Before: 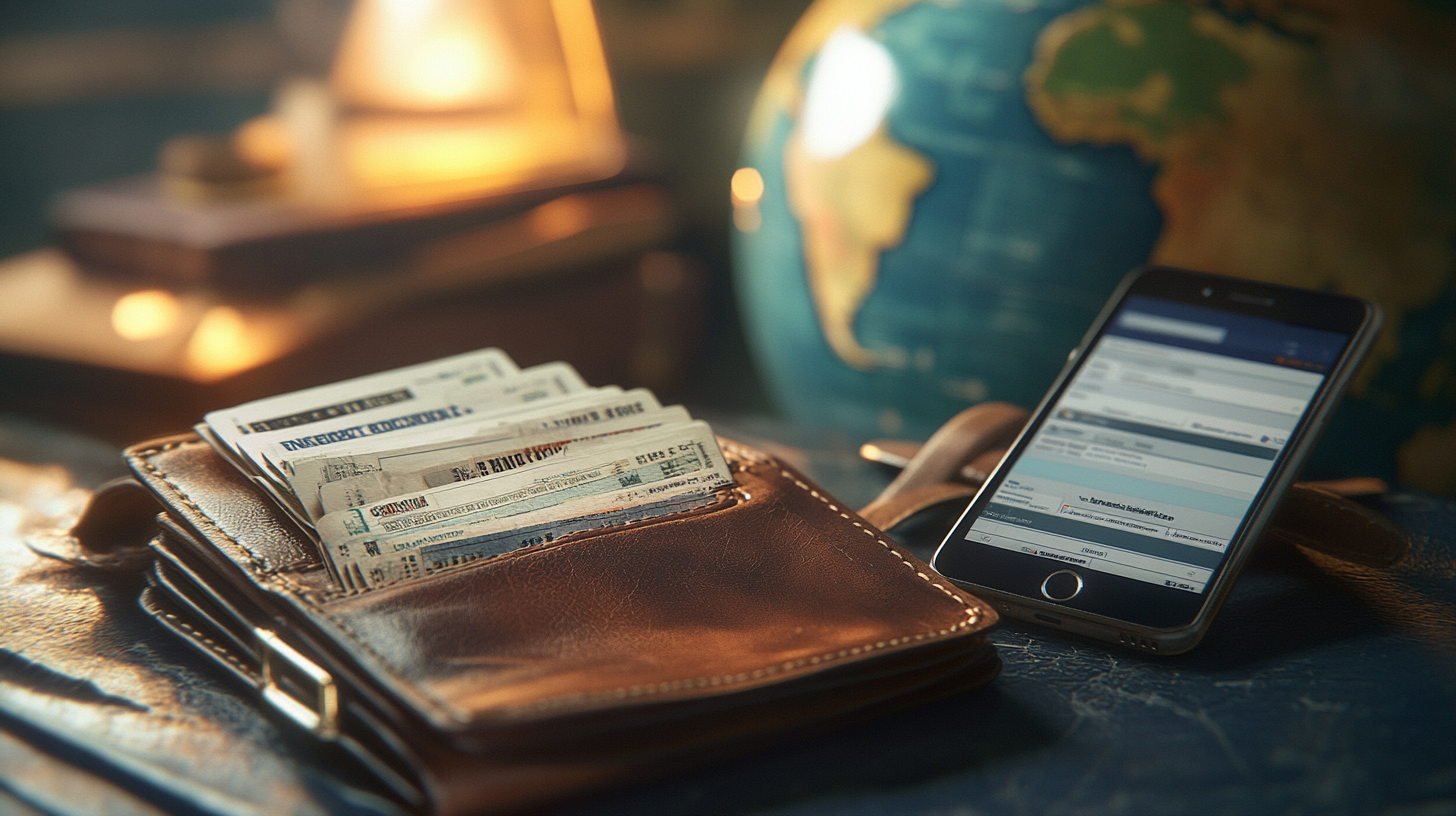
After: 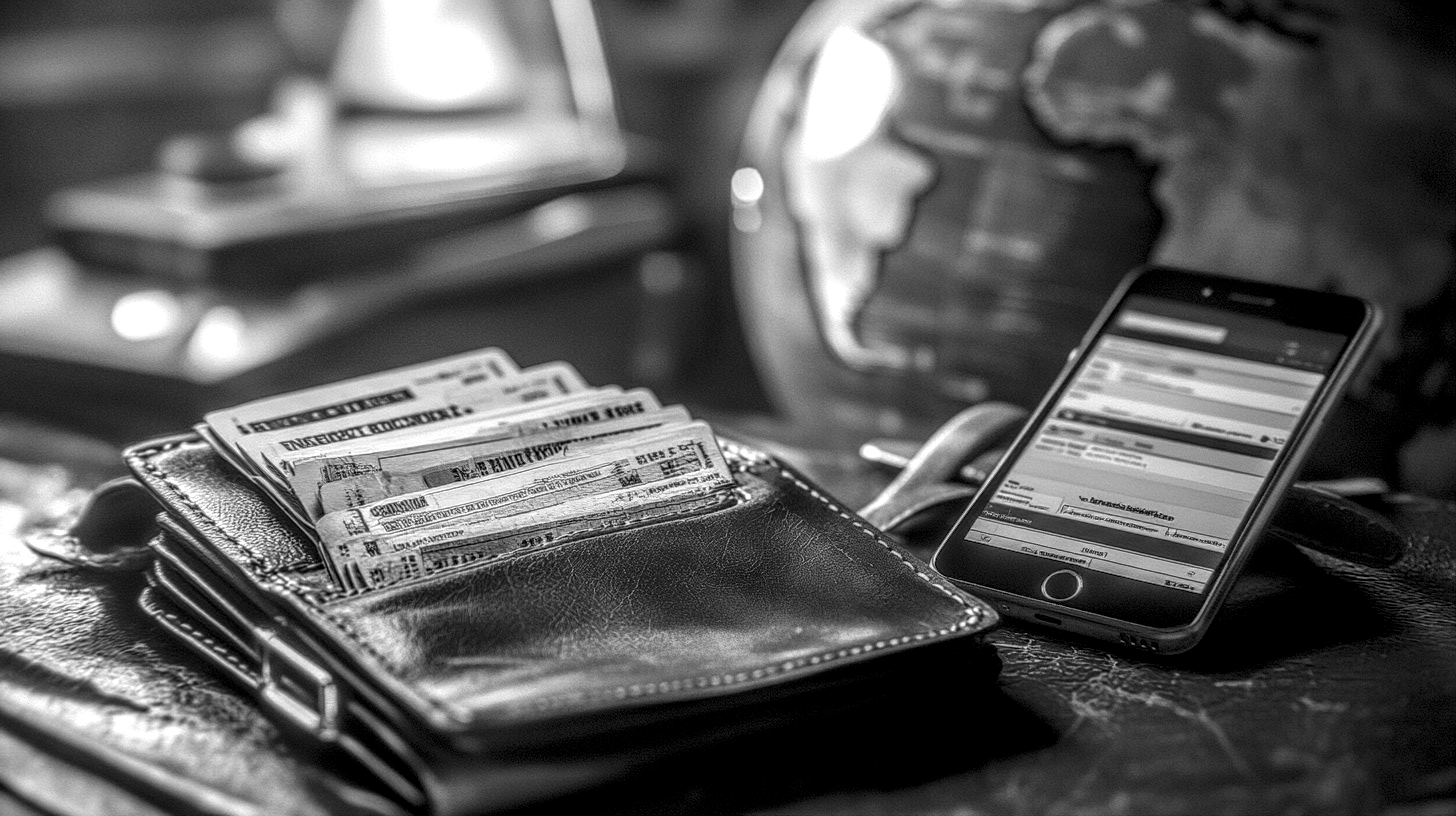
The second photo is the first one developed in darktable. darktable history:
tone equalizer: on, module defaults
color contrast: green-magenta contrast 0, blue-yellow contrast 0
color correction: highlights a* 1.39, highlights b* 17.83
local contrast: highlights 0%, shadows 0%, detail 300%, midtone range 0.3
